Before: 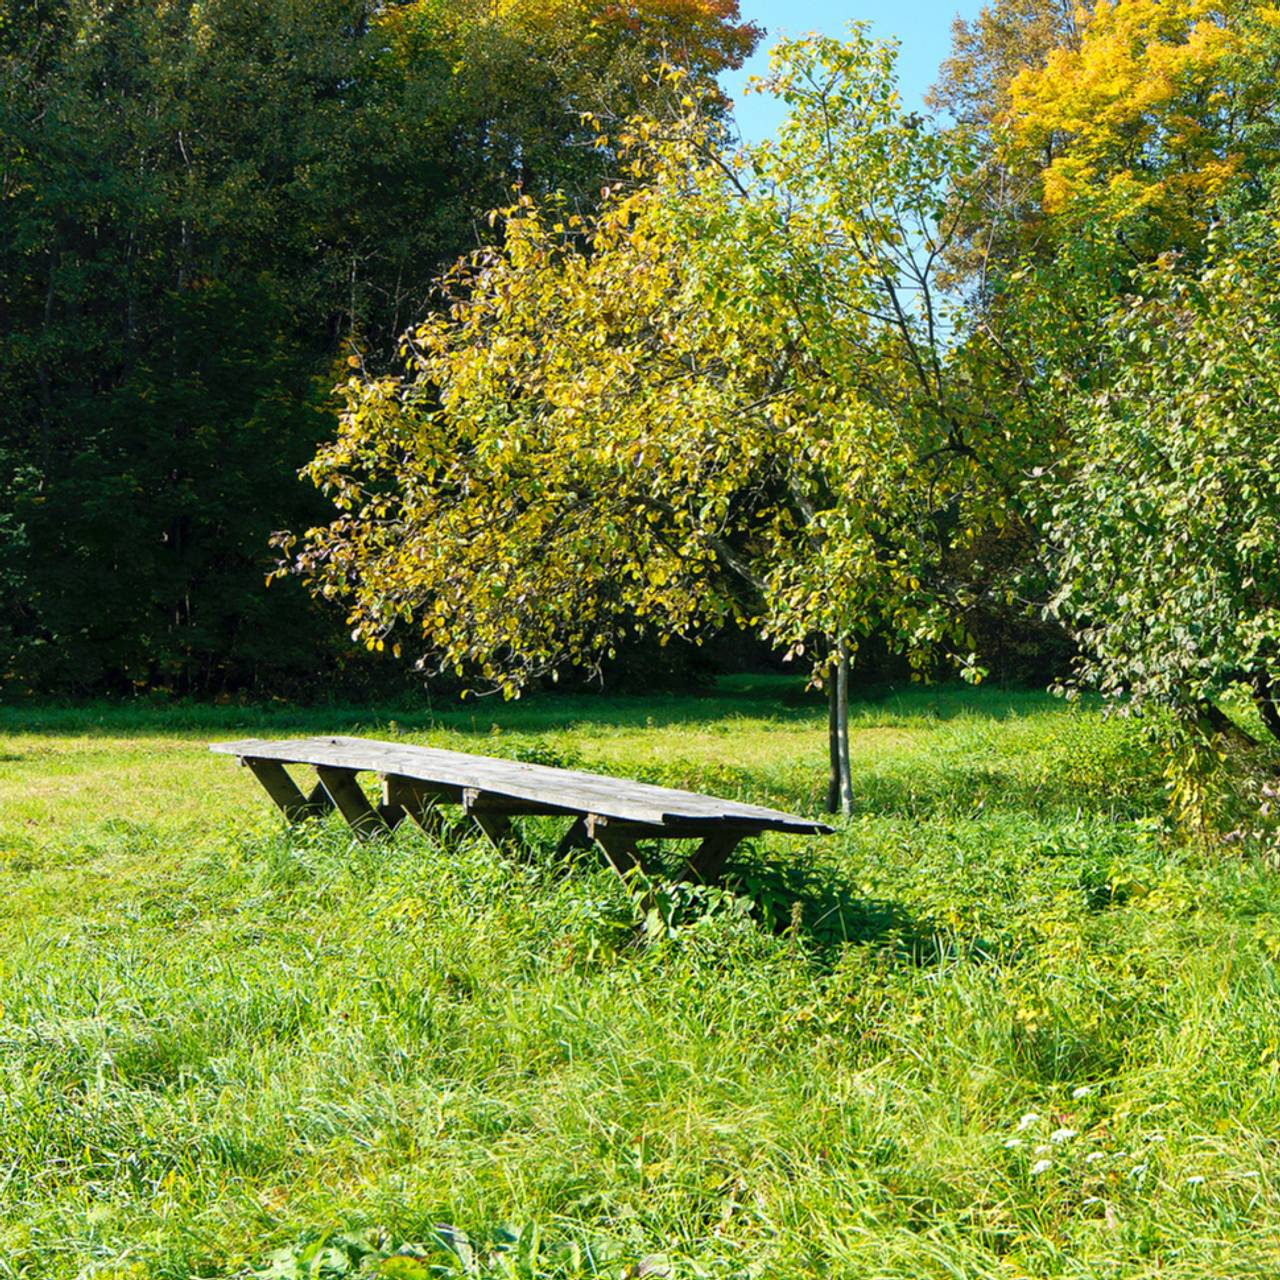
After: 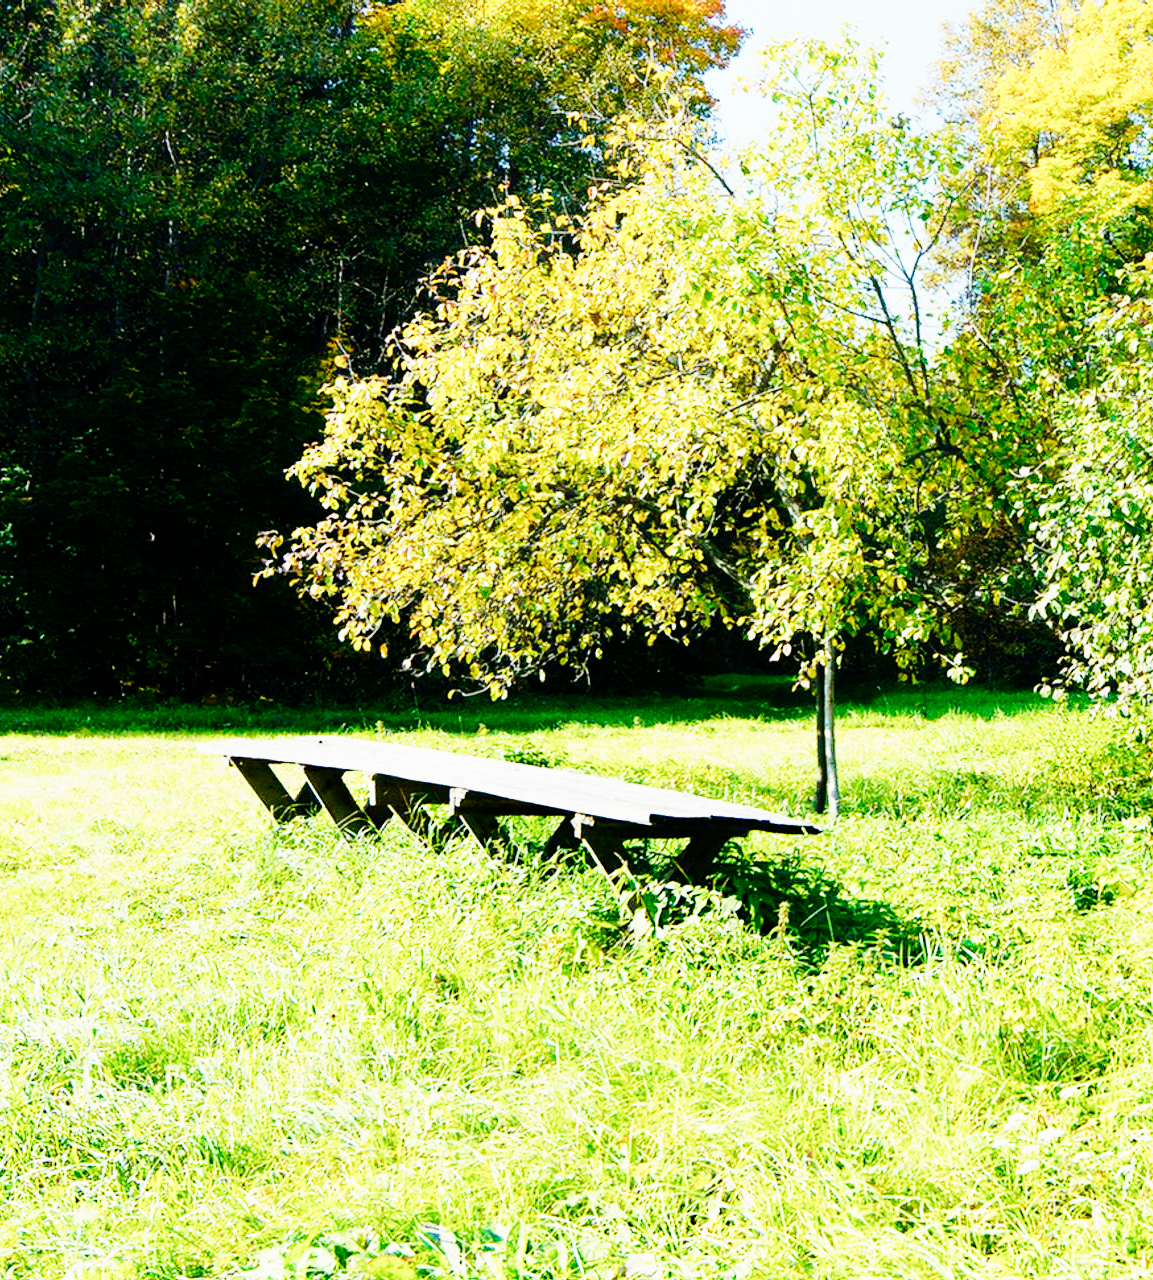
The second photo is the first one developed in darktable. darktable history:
contrast equalizer: y [[0.5, 0.486, 0.447, 0.446, 0.489, 0.5], [0.5 ×6], [0.5 ×6], [0 ×6], [0 ×6]]
exposure: black level correction 0, exposure 1.1 EV, compensate exposure bias true, compensate highlight preservation false
tone equalizer: -8 EV -0.417 EV, -7 EV -0.389 EV, -6 EV -0.333 EV, -5 EV -0.222 EV, -3 EV 0.222 EV, -2 EV 0.333 EV, -1 EV 0.389 EV, +0 EV 0.417 EV, edges refinement/feathering 500, mask exposure compensation -1.25 EV, preserve details no
crop and rotate: left 1.088%, right 8.807%
sigmoid: contrast 1.7, skew 0.1, preserve hue 0%, red attenuation 0.1, red rotation 0.035, green attenuation 0.1, green rotation -0.017, blue attenuation 0.15, blue rotation -0.052, base primaries Rec2020
color balance rgb: global offset › luminance -0.51%, perceptual saturation grading › global saturation 27.53%, perceptual saturation grading › highlights -25%, perceptual saturation grading › shadows 25%, perceptual brilliance grading › highlights 6.62%, perceptual brilliance grading › mid-tones 17.07%, perceptual brilliance grading › shadows -5.23%
